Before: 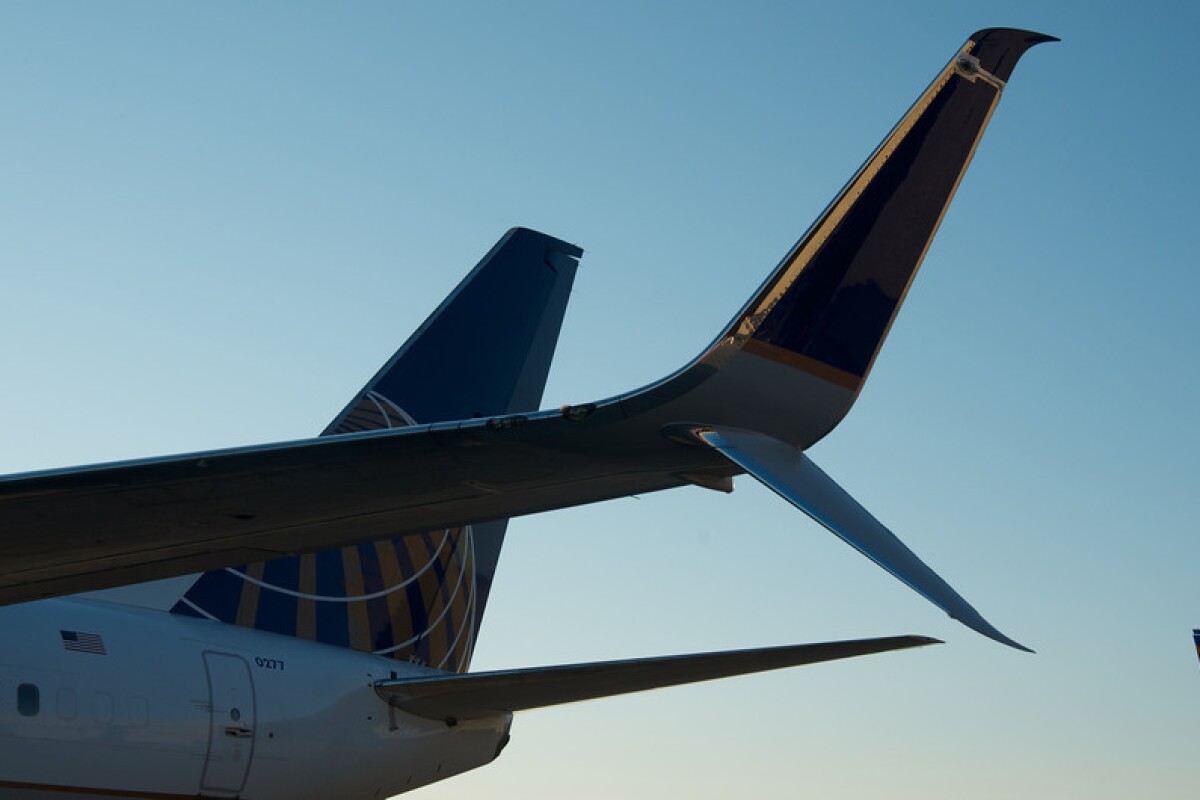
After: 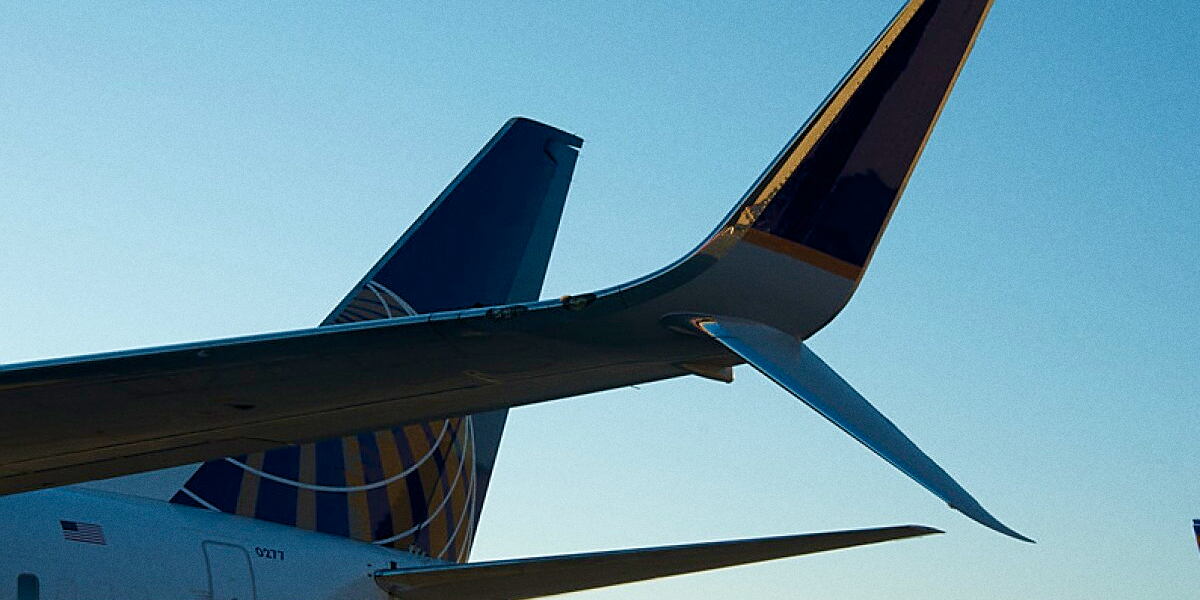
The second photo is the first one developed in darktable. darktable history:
sharpen: on, module defaults
color zones: curves: ch0 [(0, 0.613) (0.01, 0.613) (0.245, 0.448) (0.498, 0.529) (0.642, 0.665) (0.879, 0.777) (0.99, 0.613)]; ch1 [(0, 0) (0.143, 0) (0.286, 0) (0.429, 0) (0.571, 0) (0.714, 0) (0.857, 0)], mix -93.41%
grain: coarseness 0.47 ISO
crop: top 13.819%, bottom 11.169%
color balance rgb: perceptual saturation grading › global saturation 35%, perceptual saturation grading › highlights -30%, perceptual saturation grading › shadows 35%, perceptual brilliance grading › global brilliance 3%, perceptual brilliance grading › highlights -3%, perceptual brilliance grading › shadows 3%
velvia: on, module defaults
exposure: exposure 0.2 EV, compensate highlight preservation false
